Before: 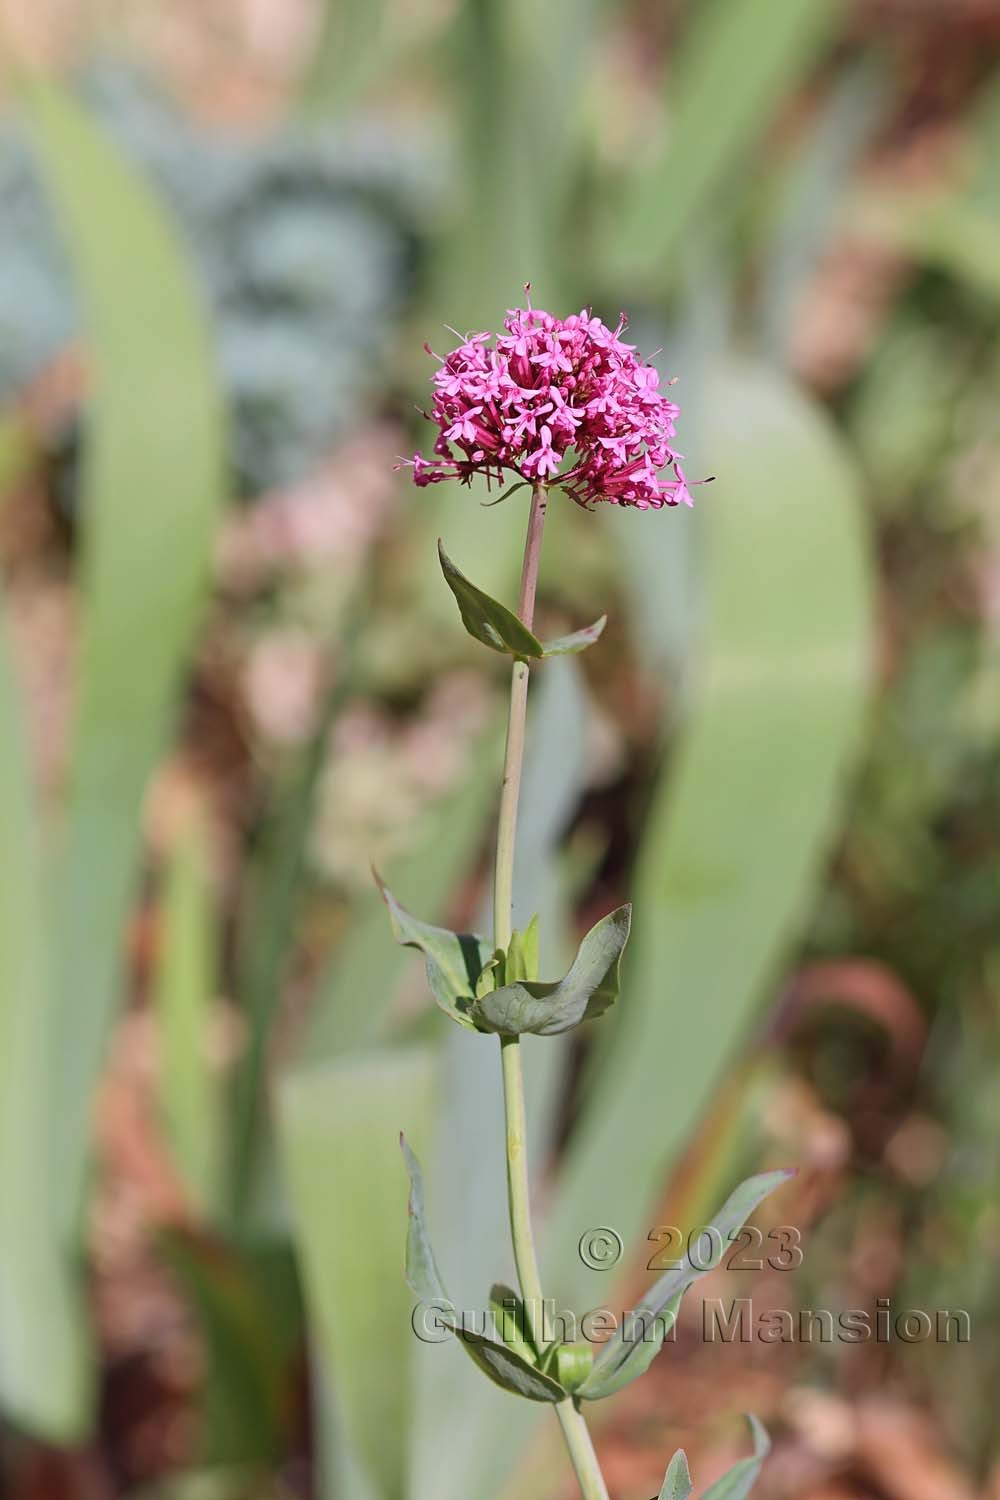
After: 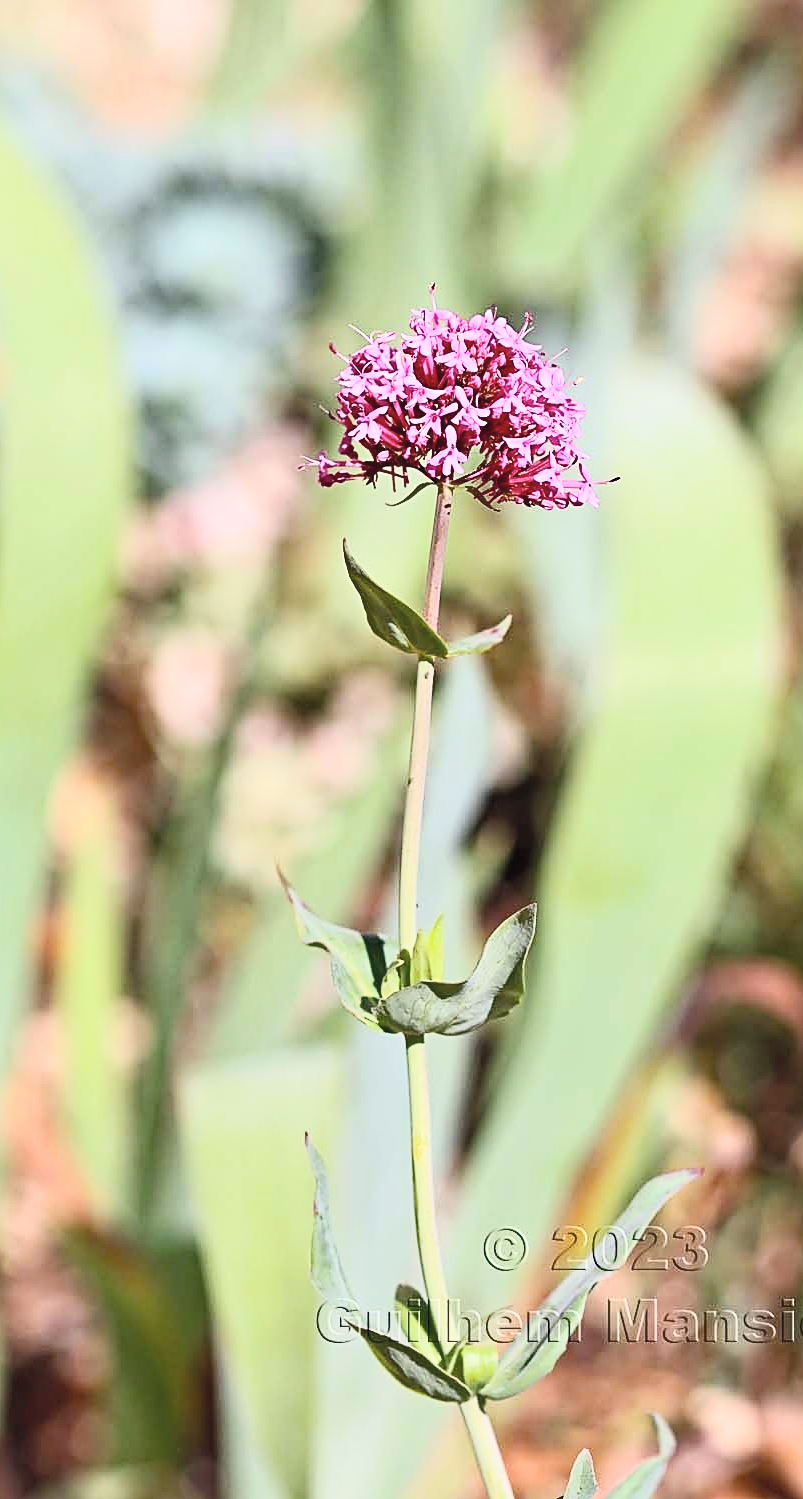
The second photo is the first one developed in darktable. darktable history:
contrast brightness saturation: contrast 0.446, brightness 0.563, saturation -0.196
crop and rotate: left 9.512%, right 10.135%
filmic rgb: black relative exposure -16 EV, white relative exposure 4.06 EV, target black luminance 0%, hardness 7.59, latitude 72.05%, contrast 0.9, highlights saturation mix 10.53%, shadows ↔ highlights balance -0.384%, color science v4 (2020)
sharpen: on, module defaults
haze removal: compatibility mode true, adaptive false
contrast equalizer: y [[0.526, 0.53, 0.532, 0.532, 0.53, 0.525], [0.5 ×6], [0.5 ×6], [0 ×6], [0 ×6]]
